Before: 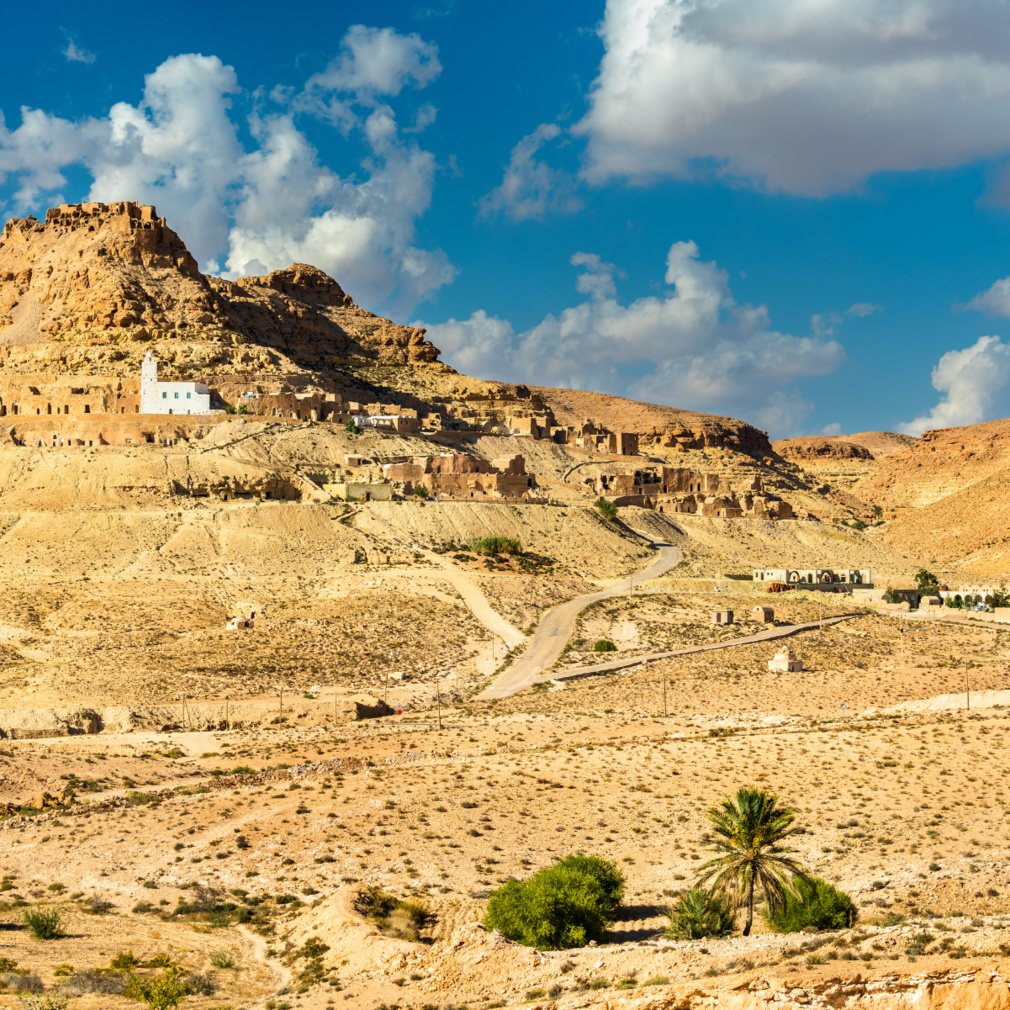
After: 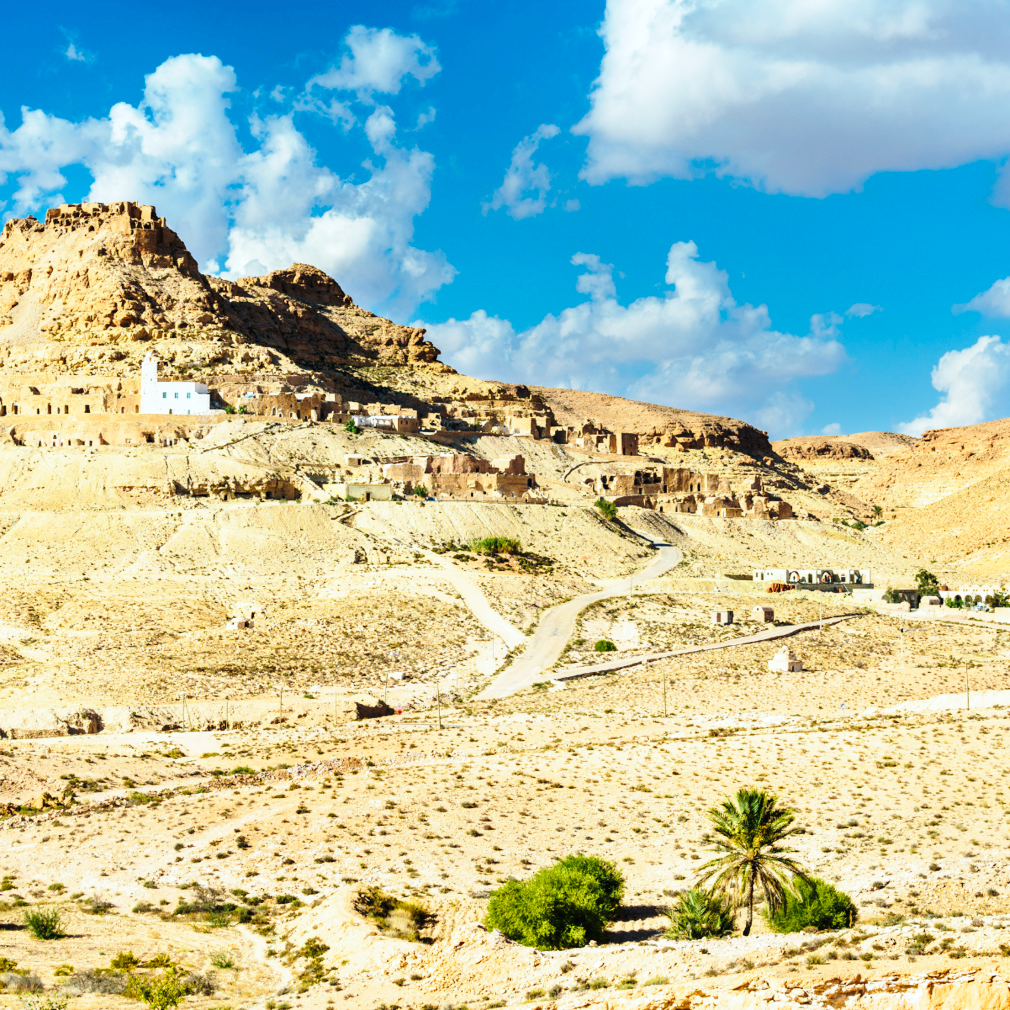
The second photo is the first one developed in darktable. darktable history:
base curve: curves: ch0 [(0, 0) (0.028, 0.03) (0.121, 0.232) (0.46, 0.748) (0.859, 0.968) (1, 1)], preserve colors none
color calibration: illuminant F (fluorescent), F source F9 (Cool White Deluxe 4150 K) – high CRI, x 0.374, y 0.373, temperature 4158.34 K
